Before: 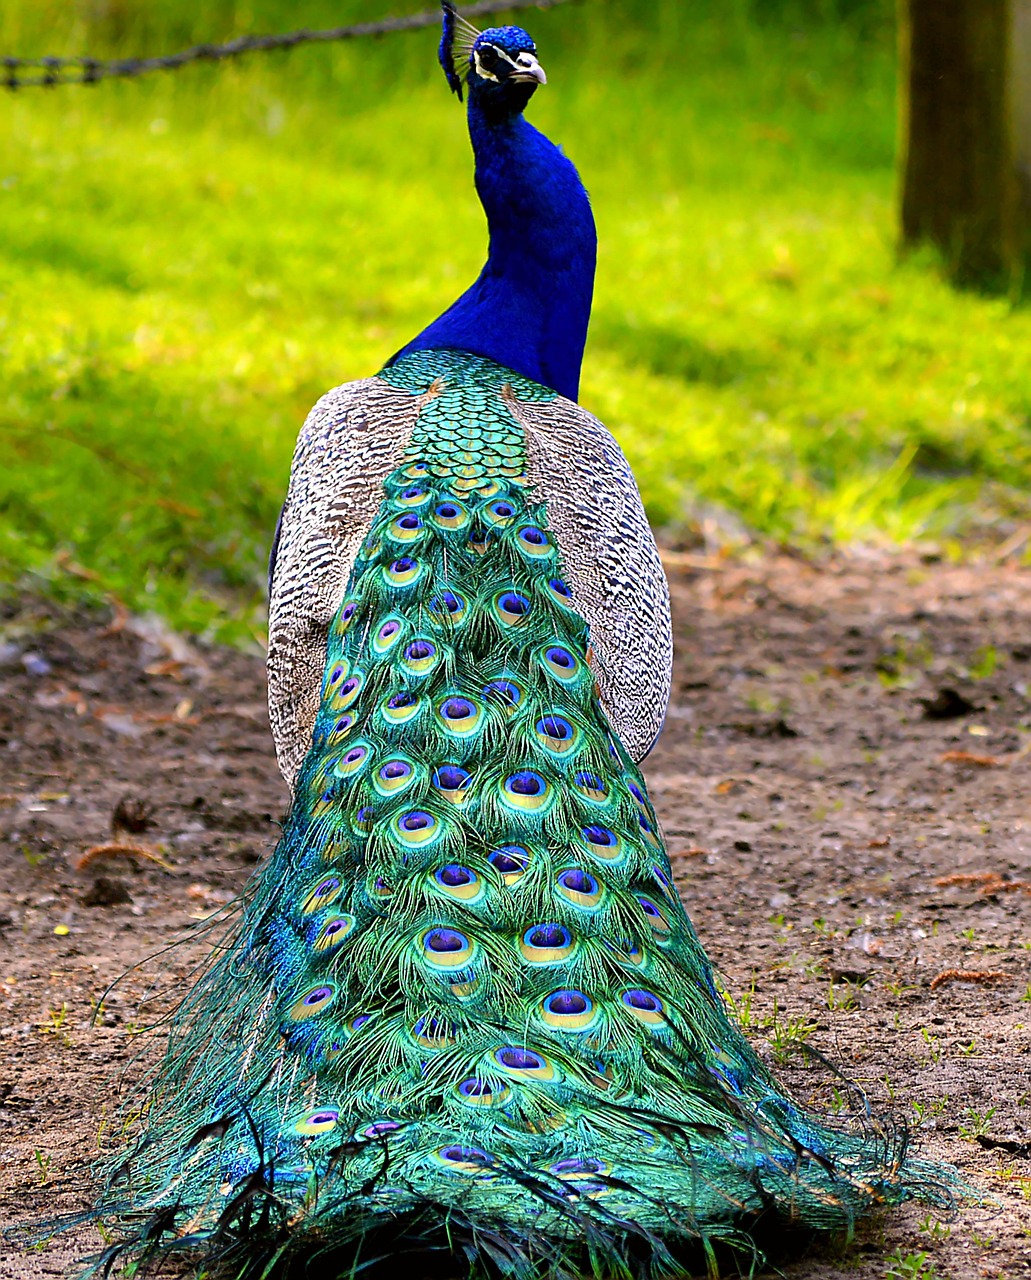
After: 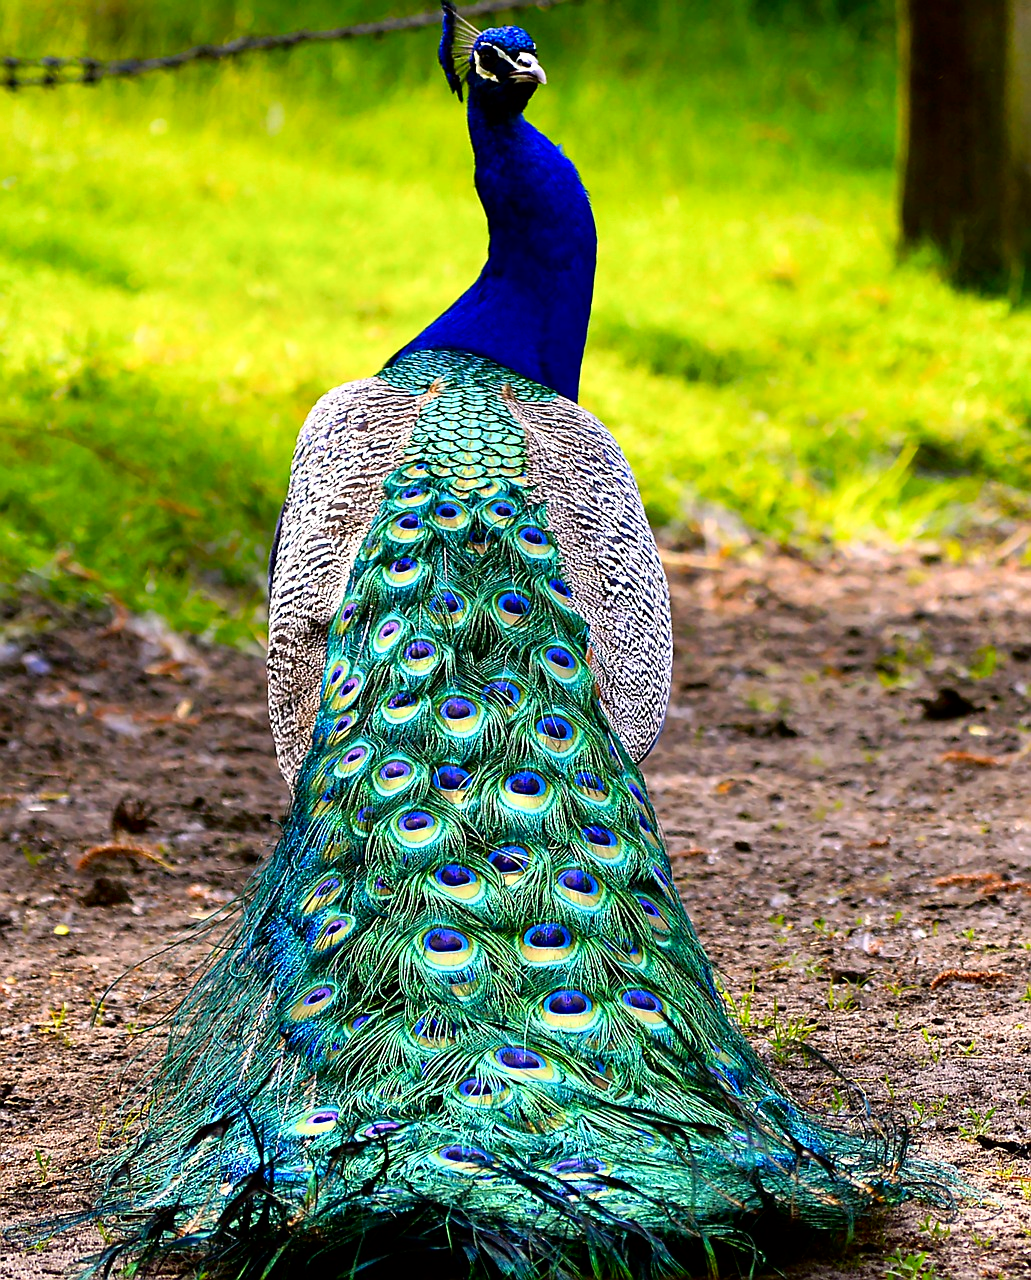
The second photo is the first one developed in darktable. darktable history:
shadows and highlights: shadows -62.32, white point adjustment -5.22, highlights 61.59
color balance: contrast 8.5%, output saturation 105%
